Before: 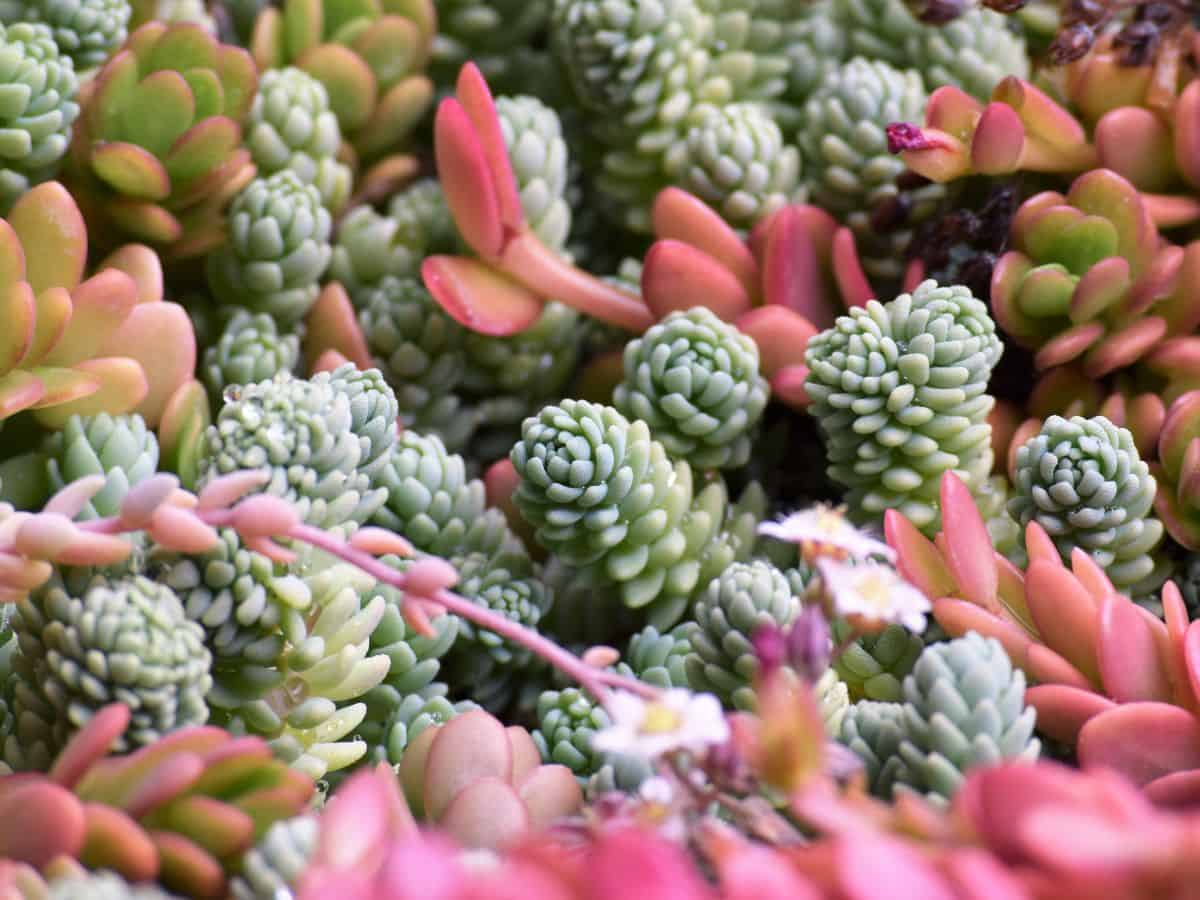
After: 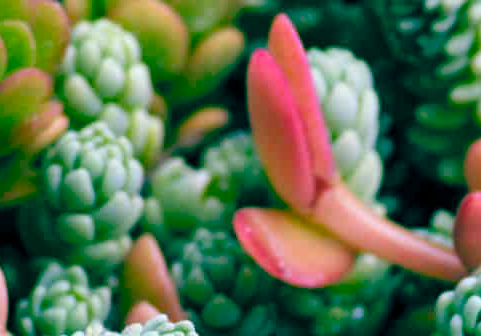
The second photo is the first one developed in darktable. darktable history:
color balance rgb: global offset › luminance -0.521%, global offset › chroma 0.908%, global offset › hue 175.27°, perceptual saturation grading › global saturation 20%, perceptual saturation grading › highlights -25.499%, perceptual saturation grading › shadows 49.67%, global vibrance 34.942%
crop: left 15.683%, top 5.438%, right 44.206%, bottom 57.135%
shadows and highlights: shadows 52.11, highlights -28.37, soften with gaussian
